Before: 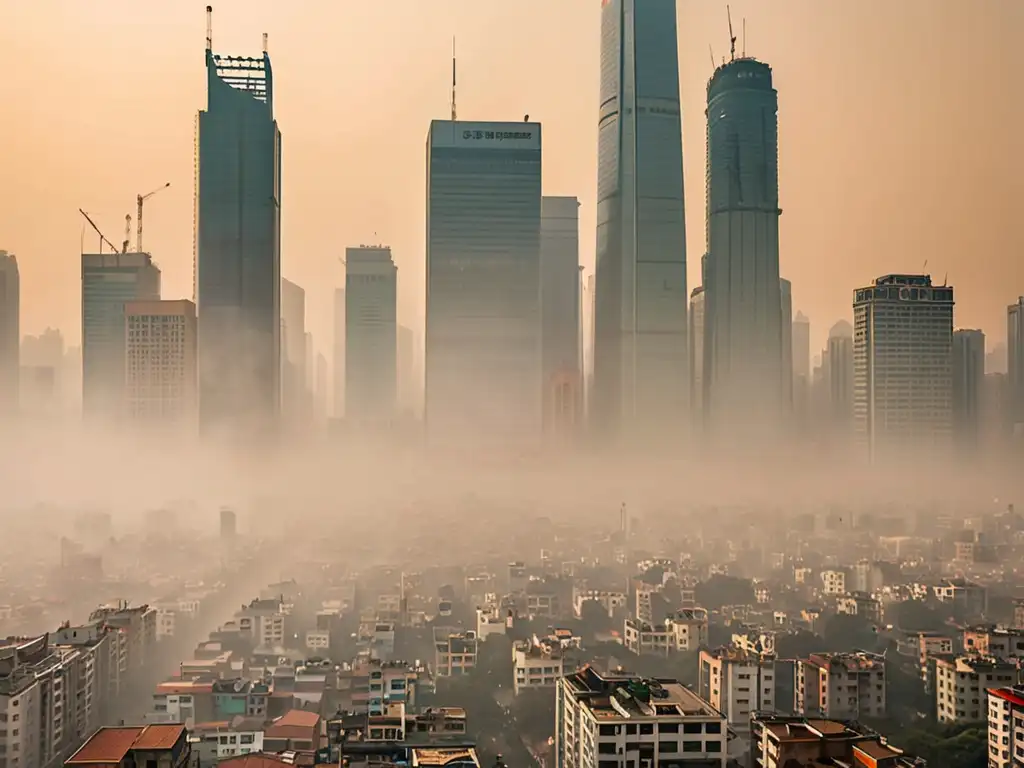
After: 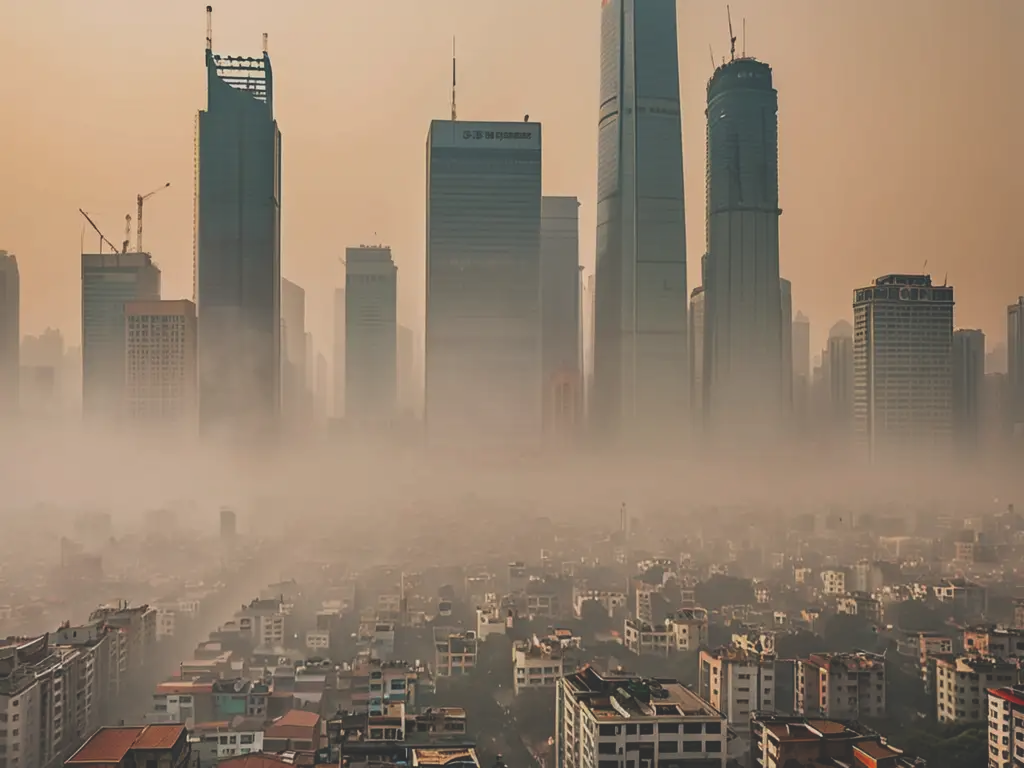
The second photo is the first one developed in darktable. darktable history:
exposure: black level correction -0.036, exposure -0.497 EV, compensate highlight preservation false
